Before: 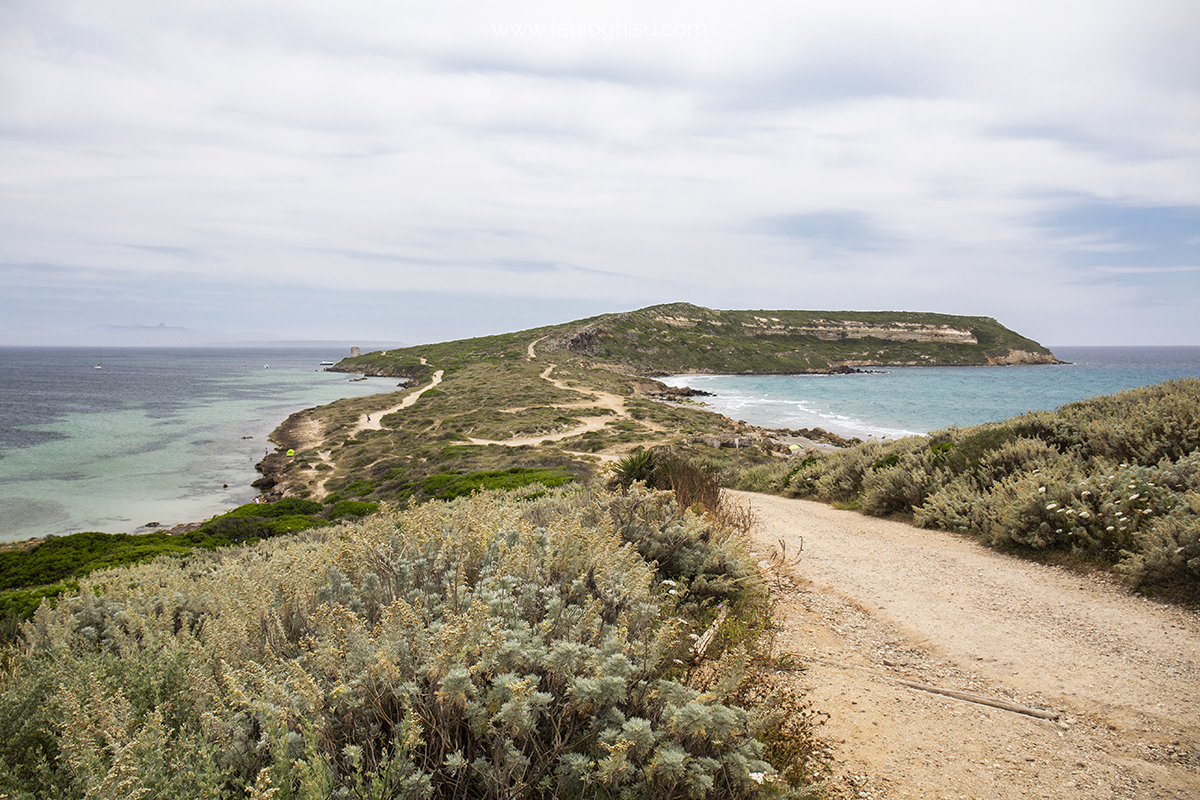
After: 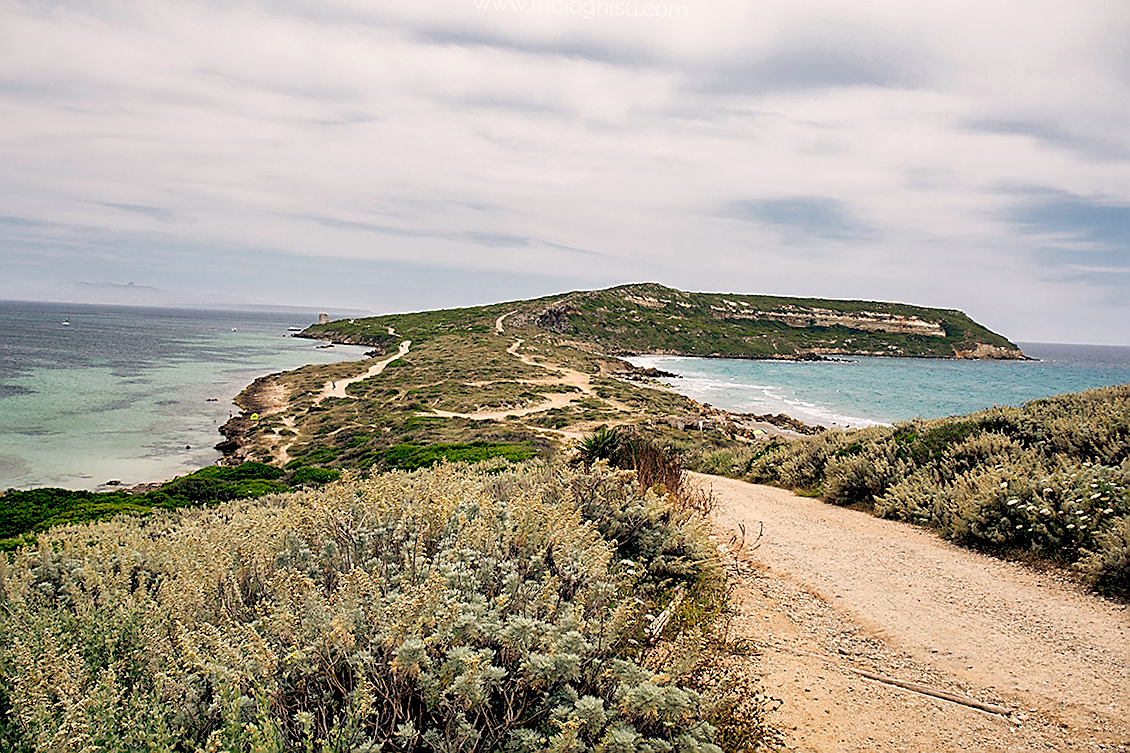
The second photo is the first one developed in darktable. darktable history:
crop and rotate: angle -2.38°
exposure: compensate highlight preservation false
color balance: lift [0.975, 0.993, 1, 1.015], gamma [1.1, 1, 1, 0.945], gain [1, 1.04, 1, 0.95]
shadows and highlights: low approximation 0.01, soften with gaussian
tone equalizer: on, module defaults
sharpen: radius 1.4, amount 1.25, threshold 0.7
